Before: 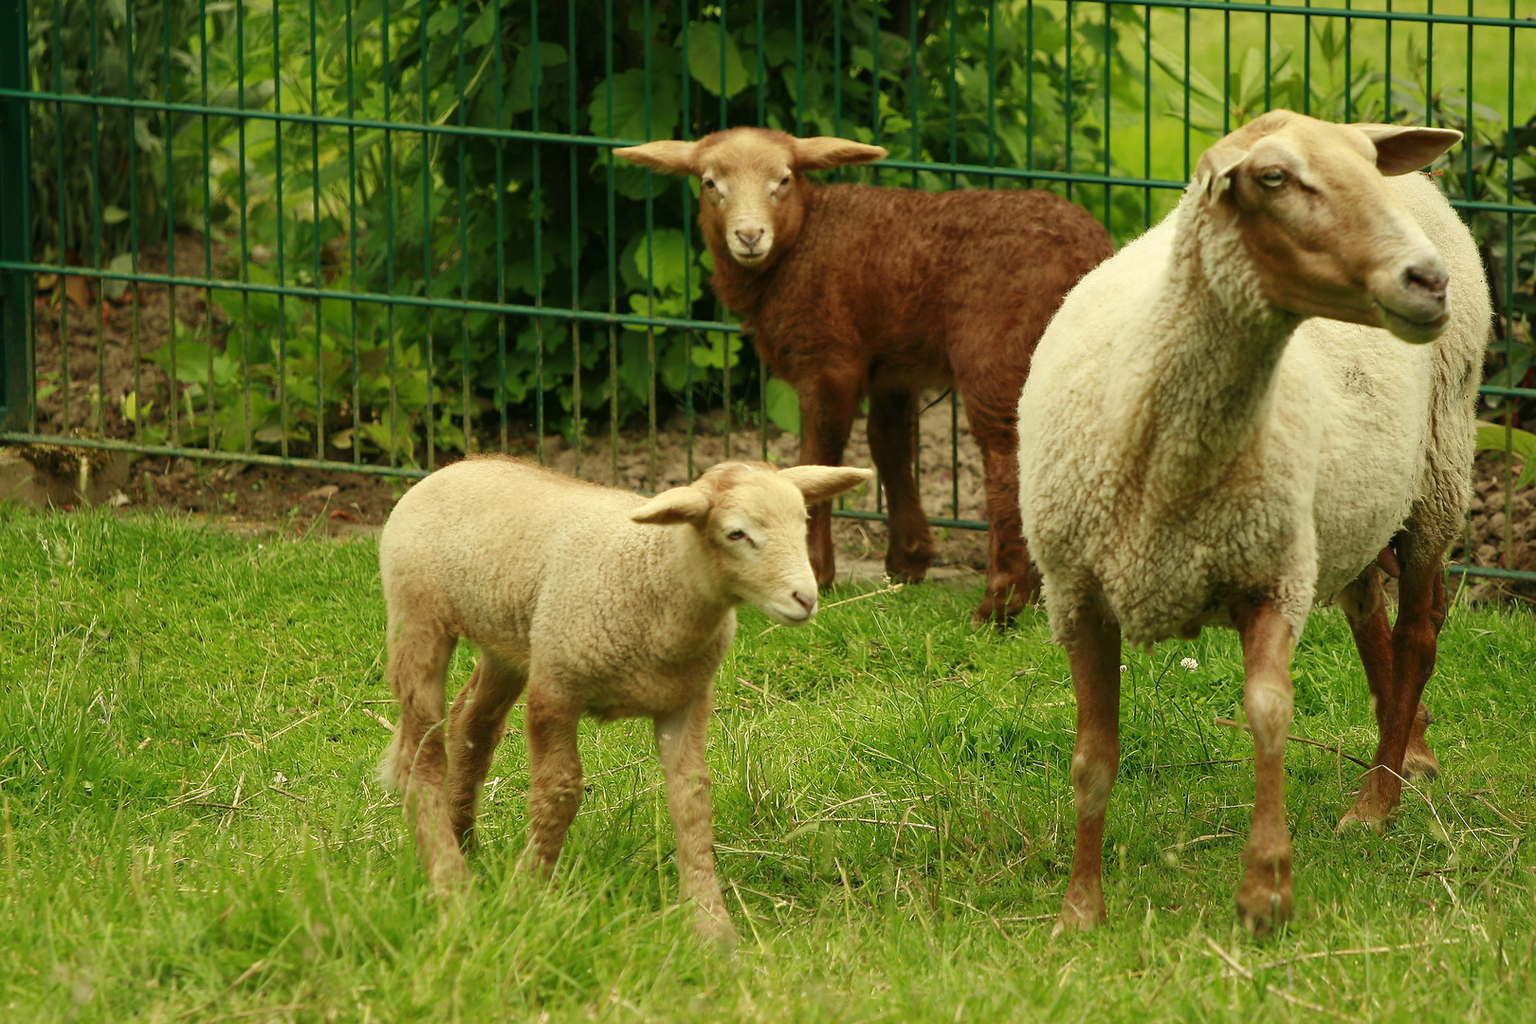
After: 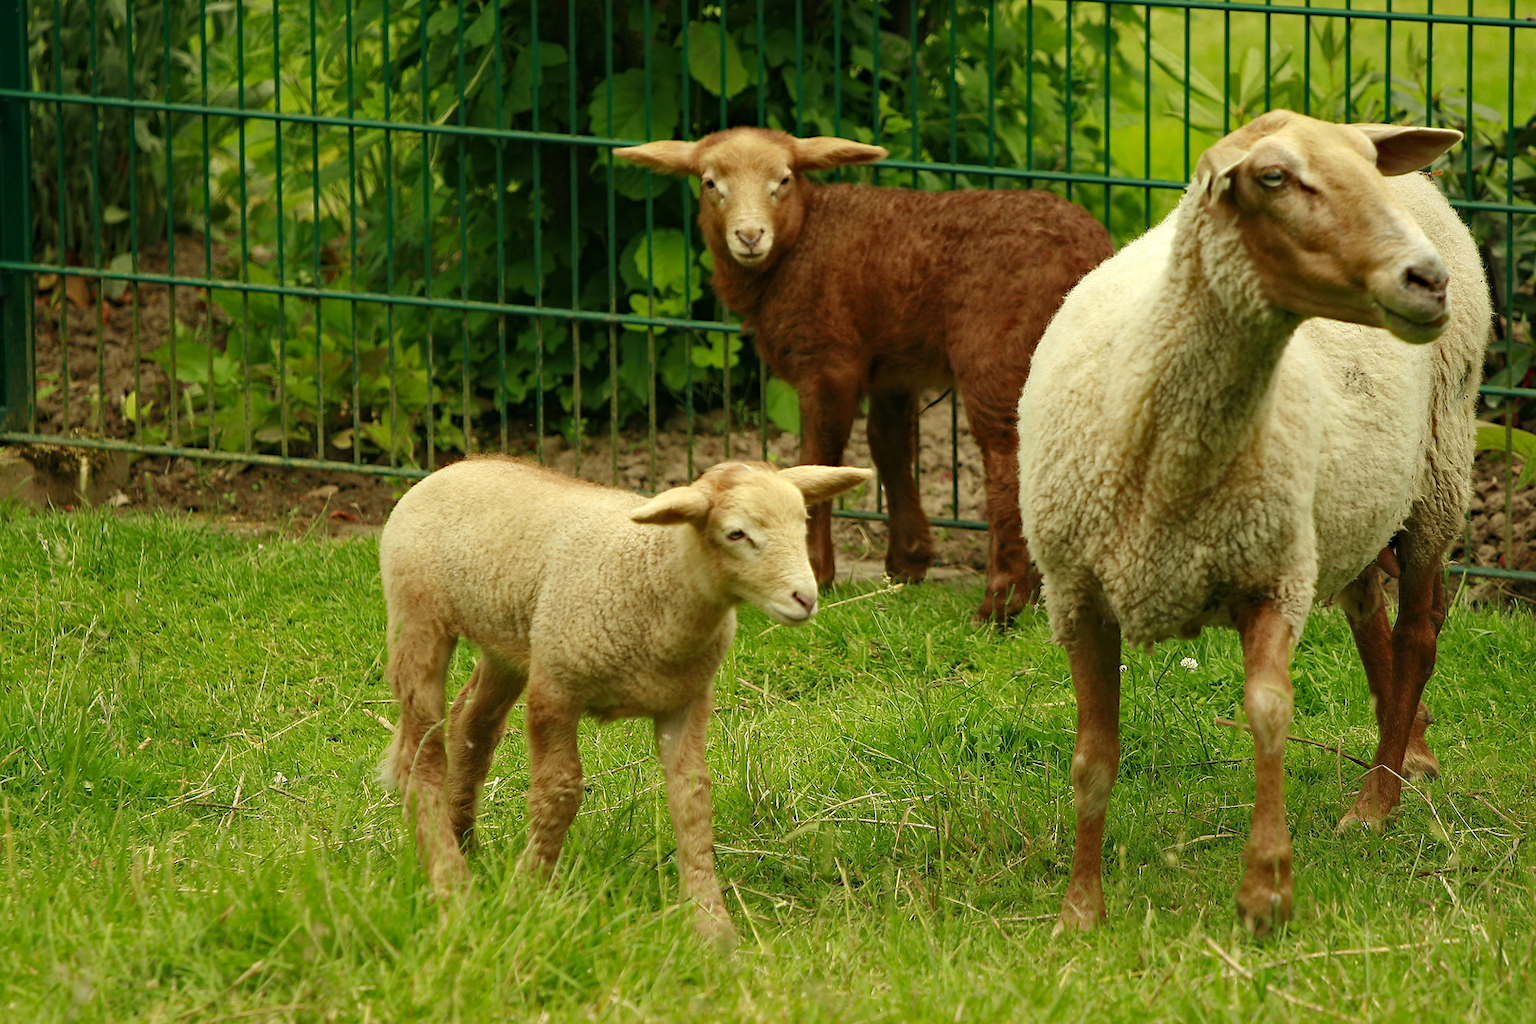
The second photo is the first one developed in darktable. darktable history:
haze removal: strength 0.293, distance 0.25, compatibility mode true, adaptive false
